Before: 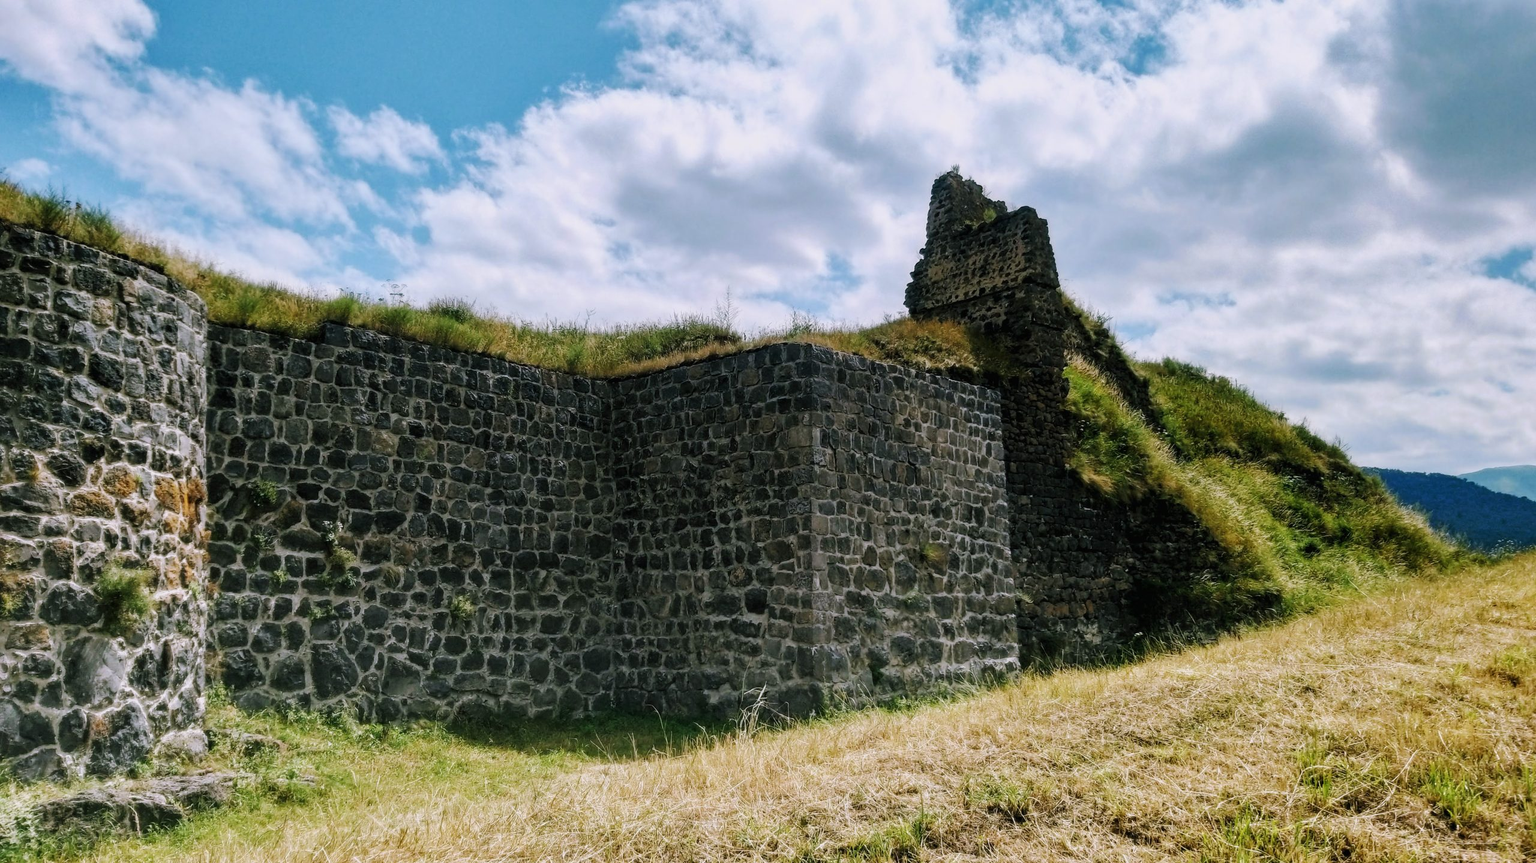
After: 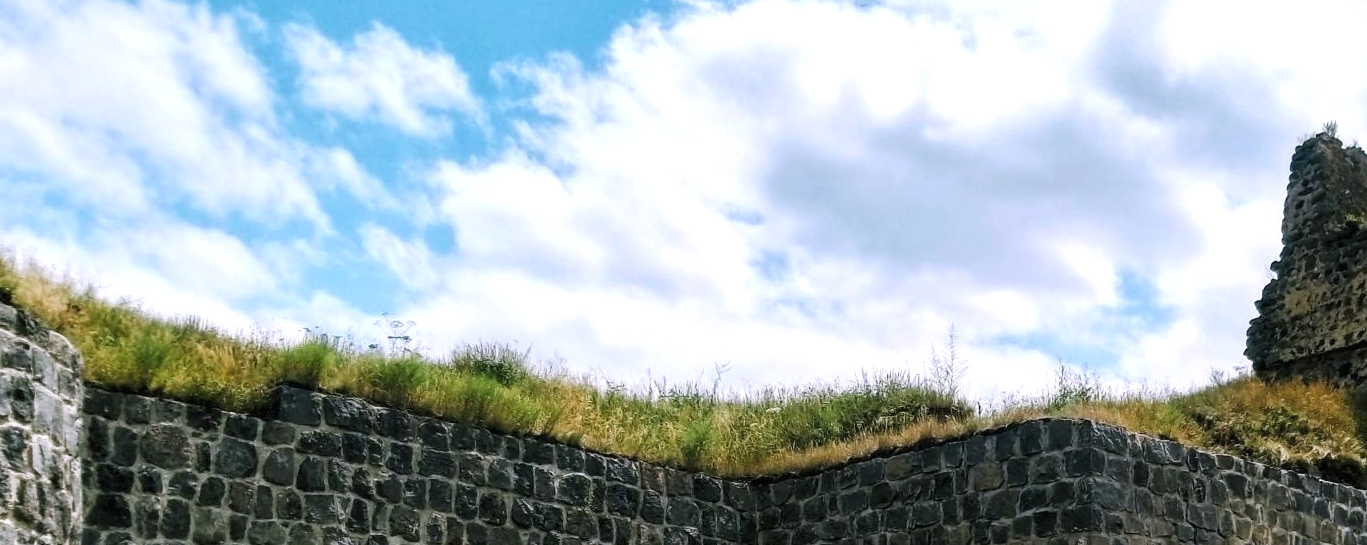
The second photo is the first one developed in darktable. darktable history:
exposure: exposure 0.564 EV, compensate highlight preservation false
crop: left 10.245%, top 10.669%, right 36.318%, bottom 51.403%
